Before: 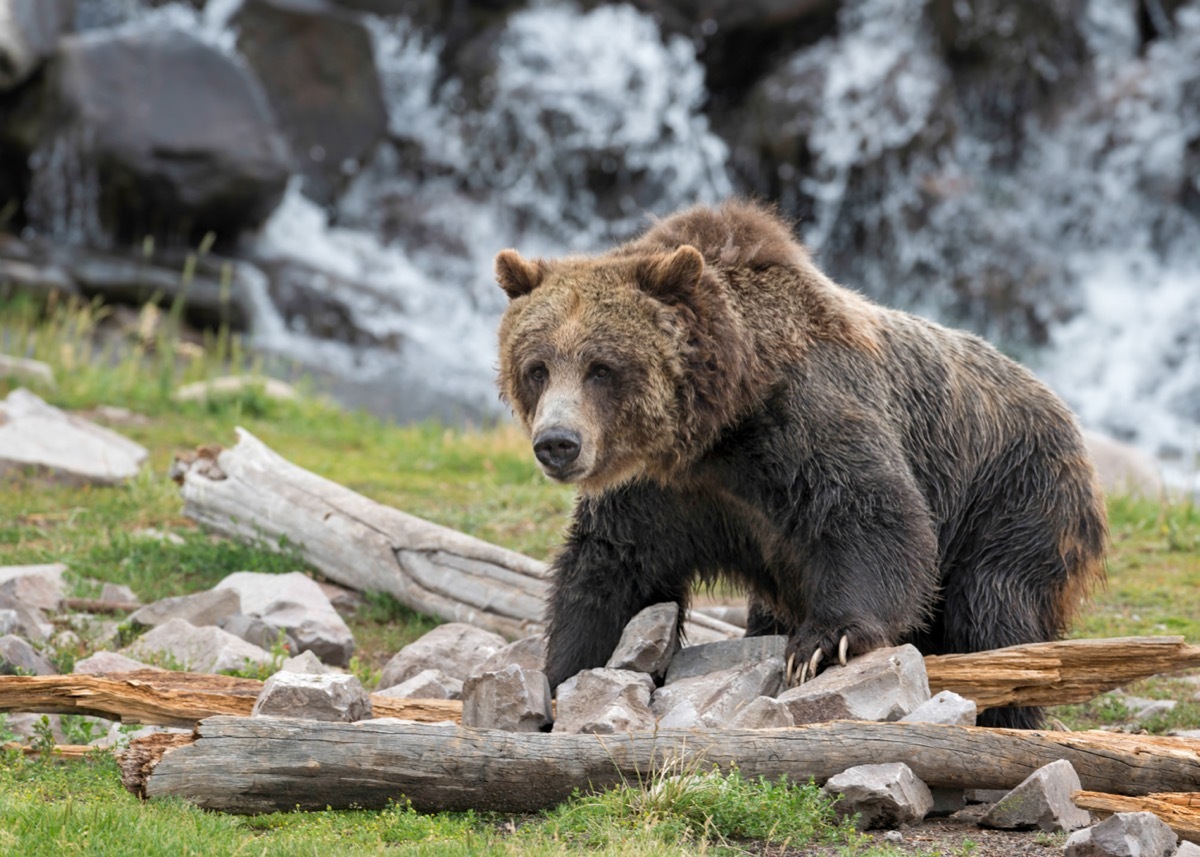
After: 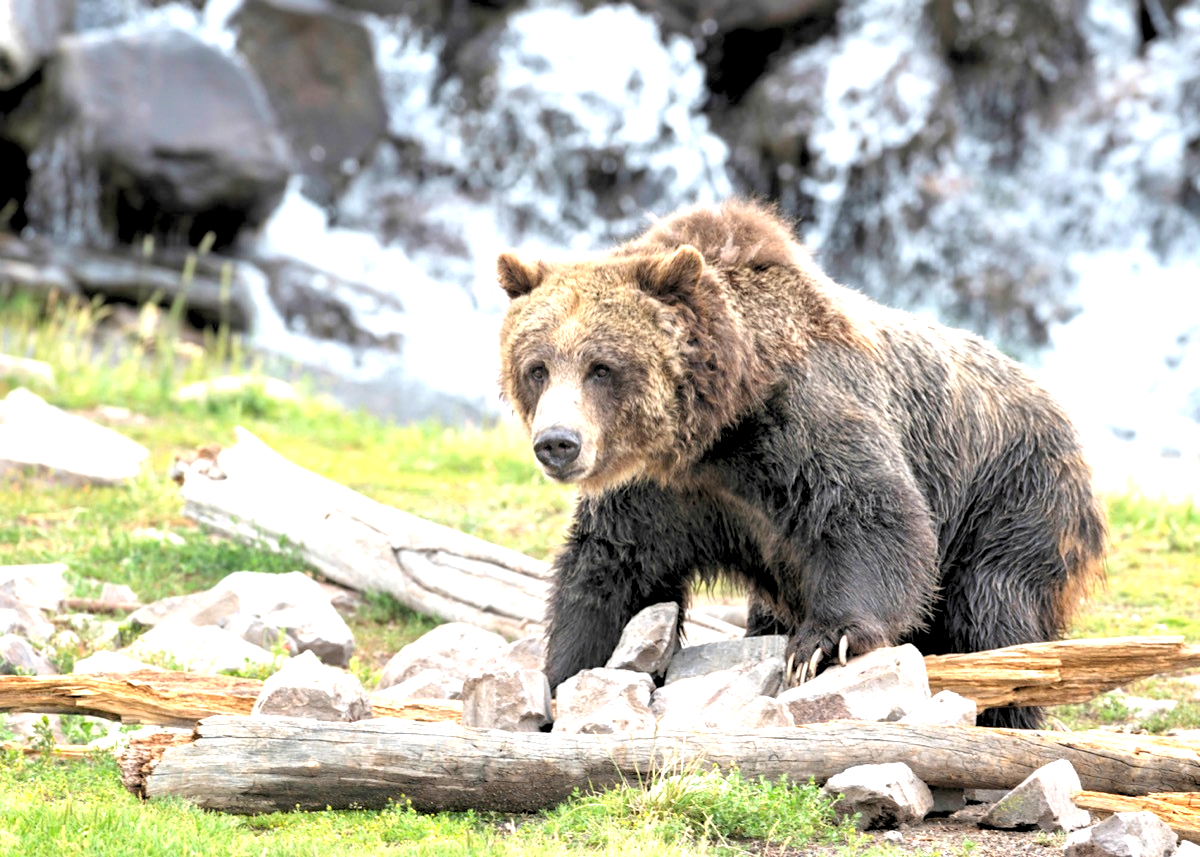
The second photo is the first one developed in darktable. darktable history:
exposure: black level correction 0, exposure 1.173 EV, compensate exposure bias true, compensate highlight preservation false
rgb levels: levels [[0.013, 0.434, 0.89], [0, 0.5, 1], [0, 0.5, 1]]
